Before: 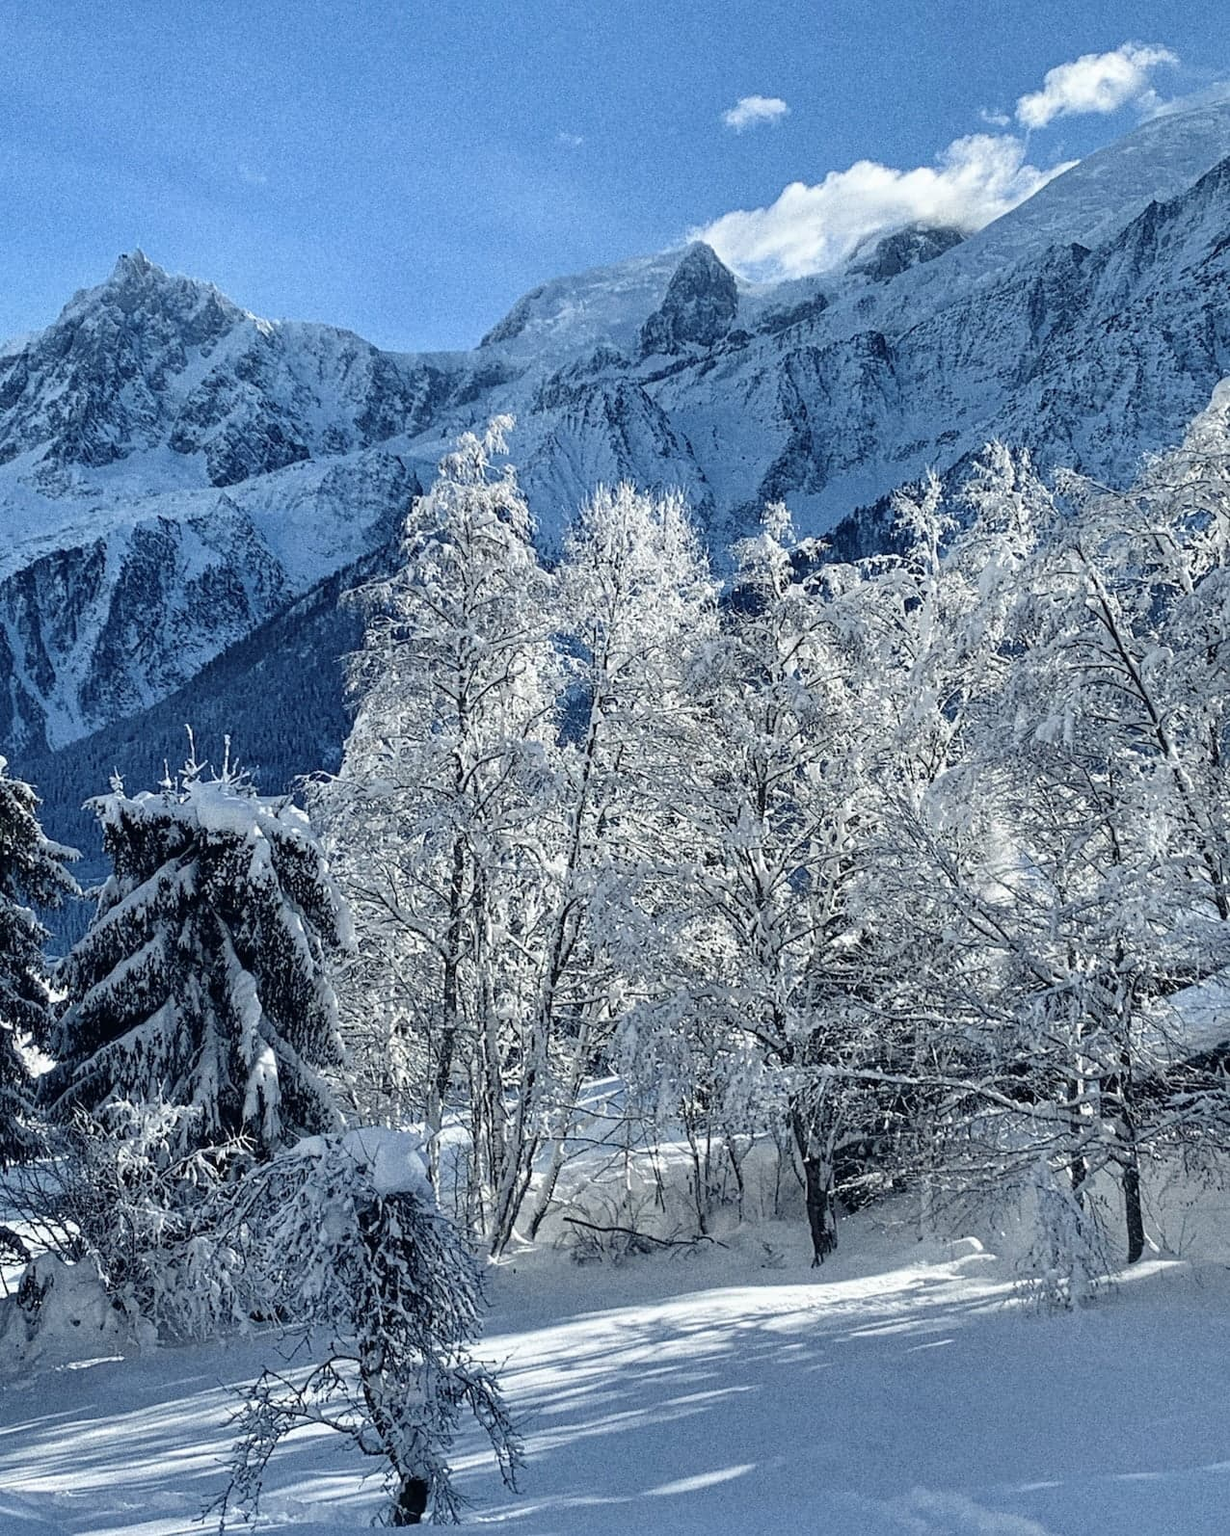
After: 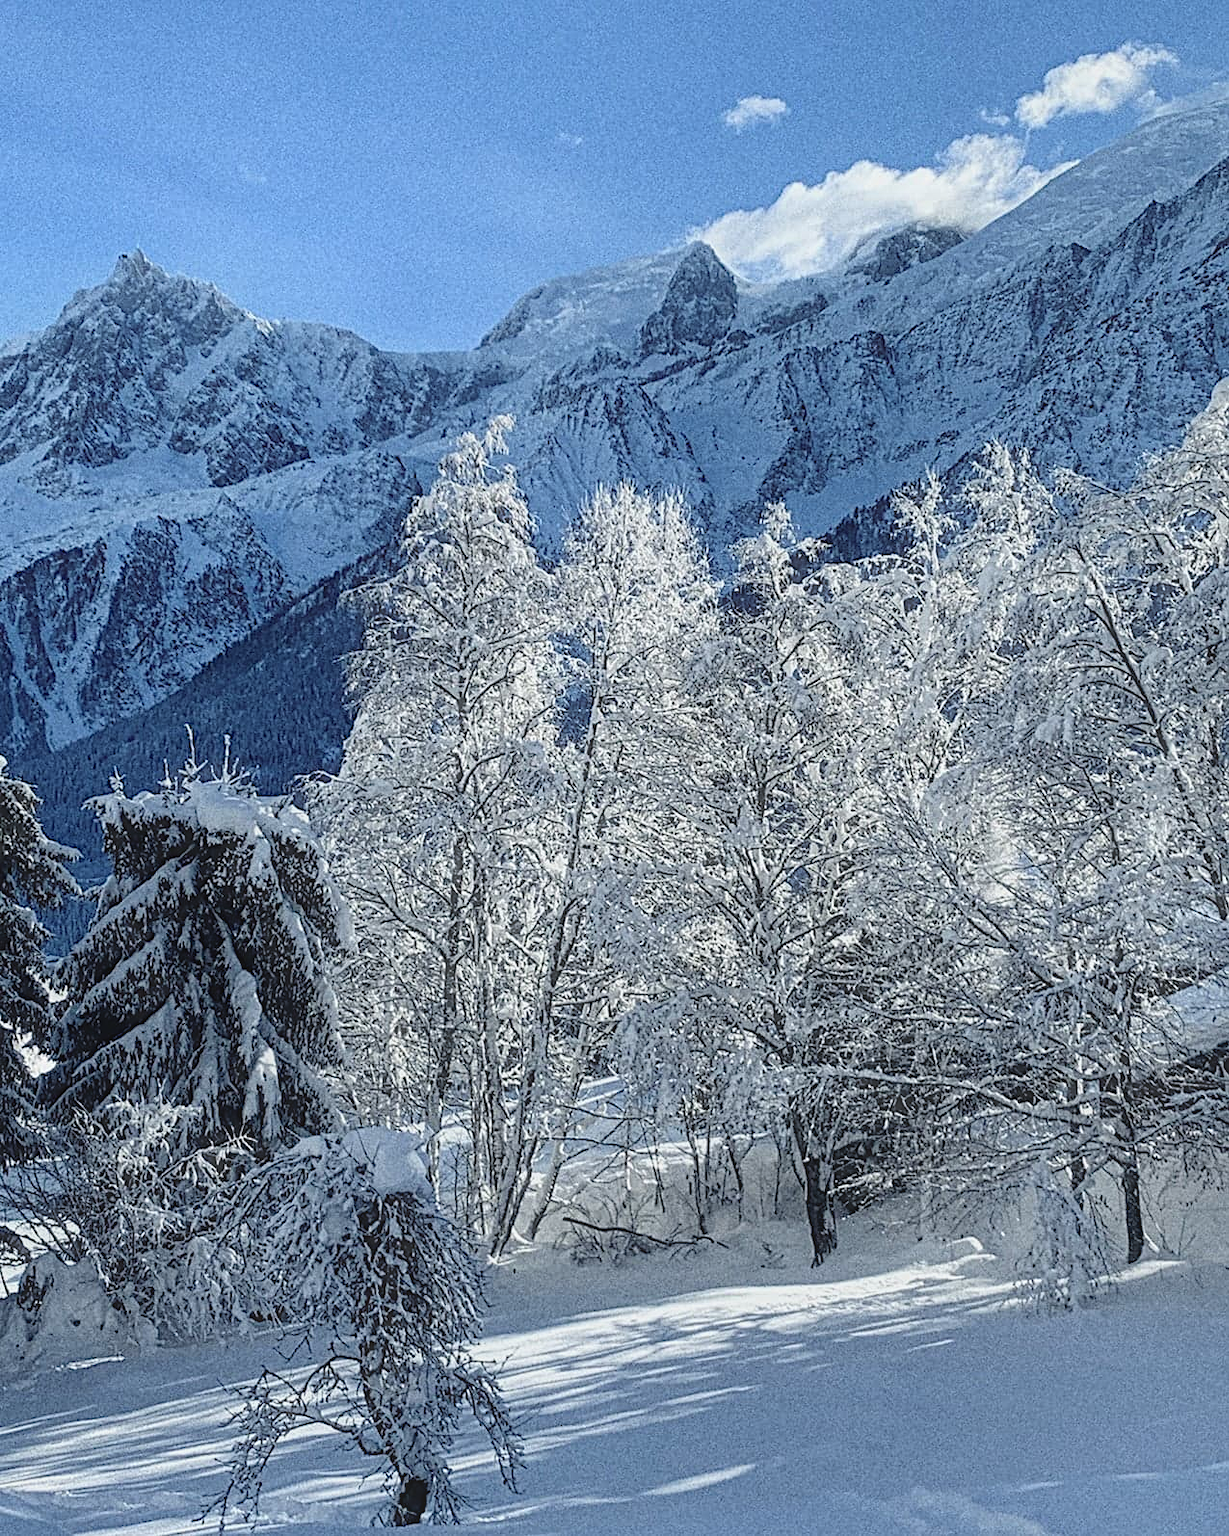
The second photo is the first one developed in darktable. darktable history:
diffuse or sharpen "sharpen demosaicing: AA filter": edge sensitivity 1, 1st order anisotropy 100%, 2nd order anisotropy 100%, 3rd order anisotropy 100%, 4th order anisotropy 100%, 1st order speed -25%, 2nd order speed -25%, 3rd order speed -25%, 4th order speed -25%
diffuse or sharpen "diffusion": radius span 77, 1st order speed 50%, 2nd order speed 50%, 3rd order speed 50%, 4th order speed 50% | blend: blend mode normal, opacity 19%; mask: uniform (no mask)
haze removal: strength -0.09, adaptive false
contrast equalizer "soft": y [[0.439, 0.44, 0.442, 0.457, 0.493, 0.498], [0.5 ×6], [0.5 ×6], [0 ×6], [0 ×6]], mix 0.76
